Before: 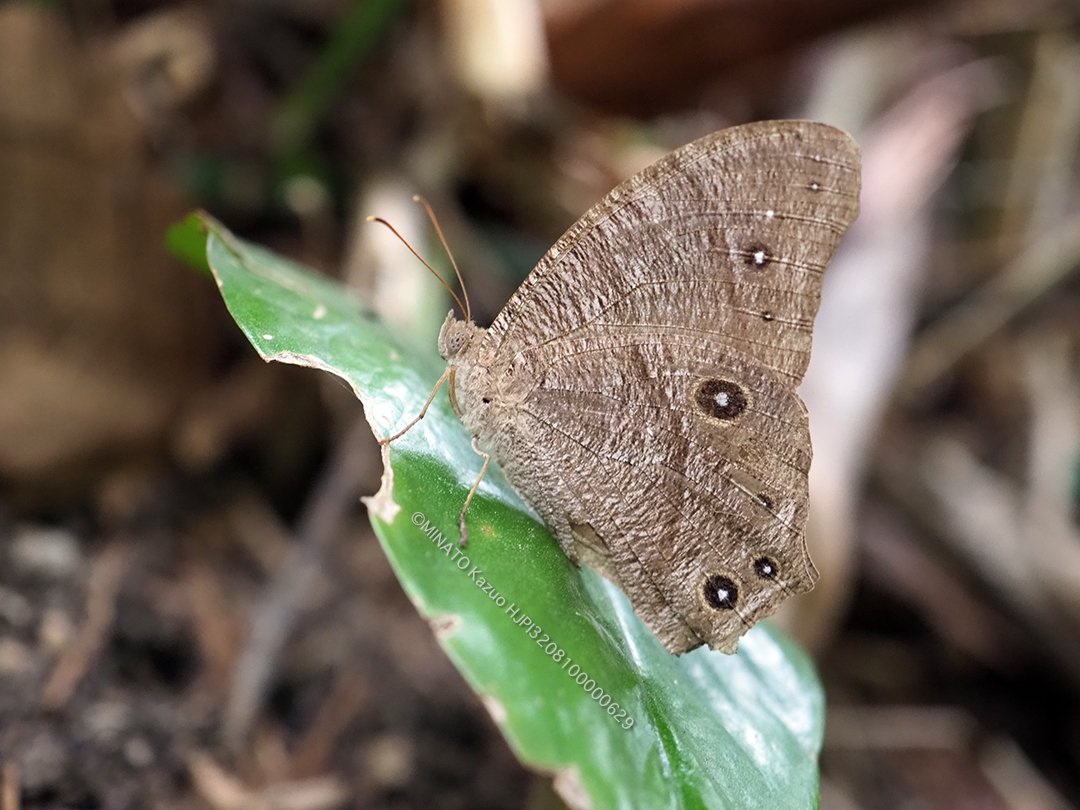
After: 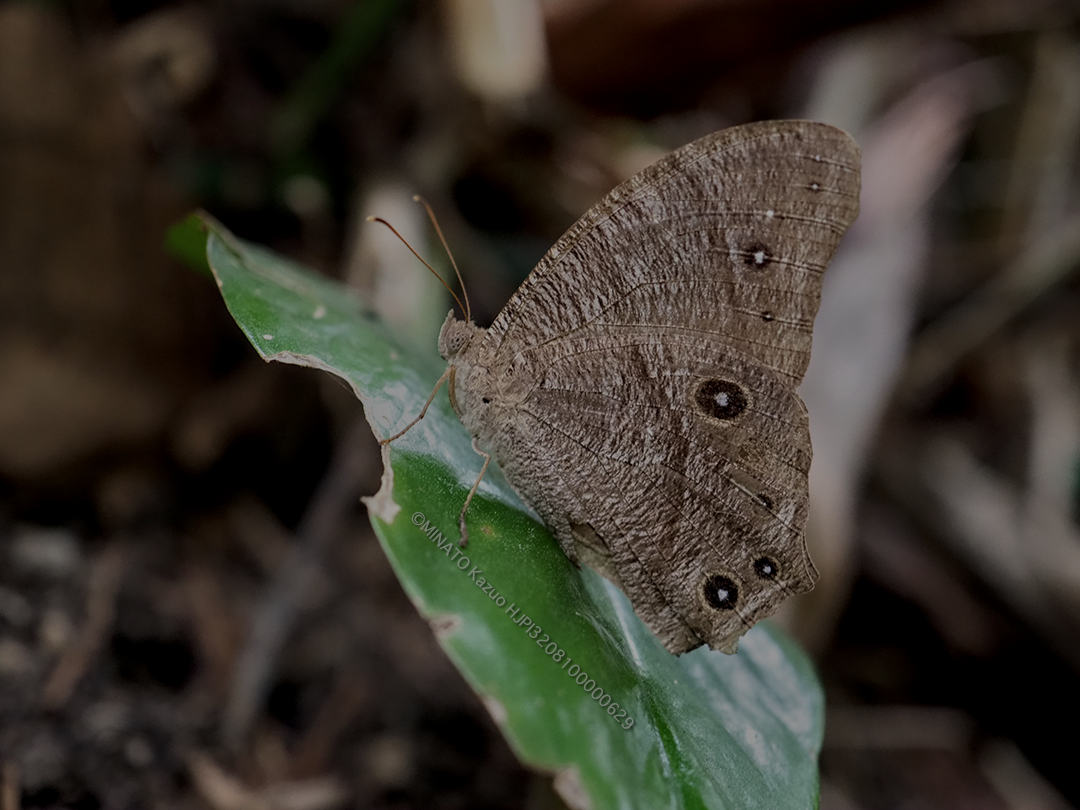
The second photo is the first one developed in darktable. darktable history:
tone equalizer: -8 EV -2 EV, -7 EV -2 EV, -6 EV -2 EV, -5 EV -2 EV, -4 EV -2 EV, -3 EV -2 EV, -2 EV -2 EV, -1 EV -1.63 EV, +0 EV -2 EV
local contrast: on, module defaults
vibrance: vibrance 20%
